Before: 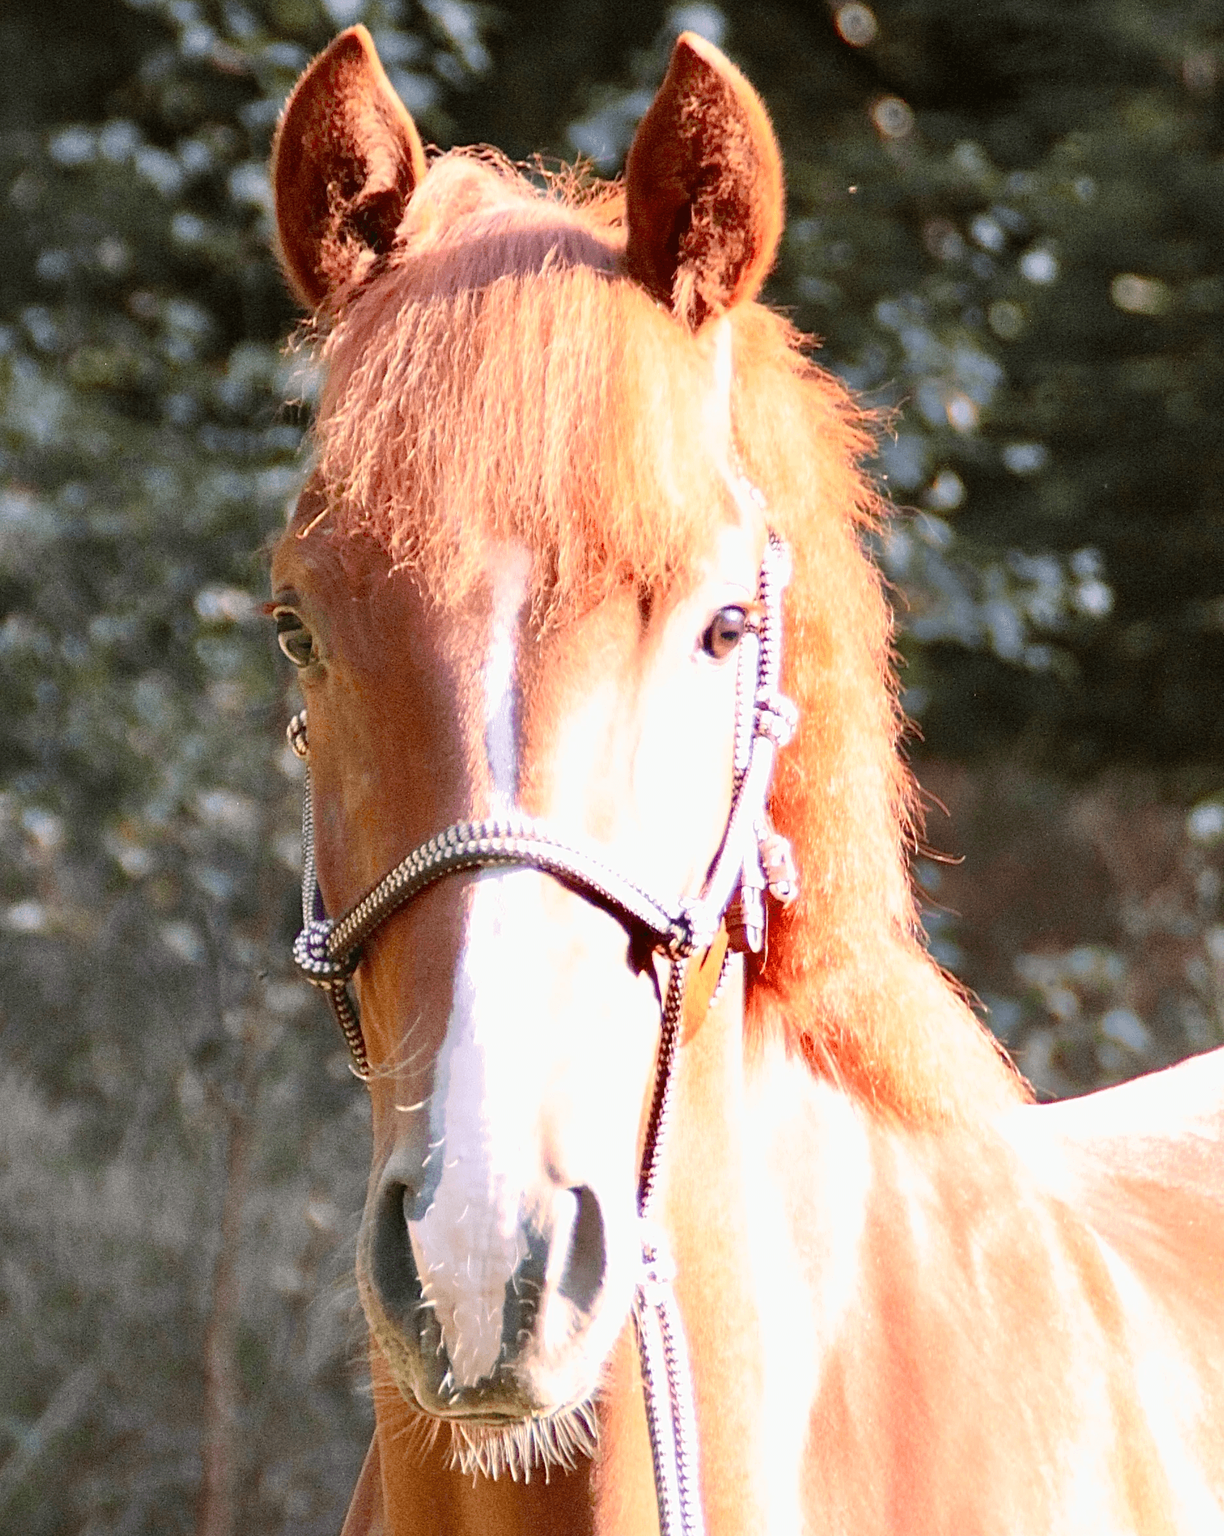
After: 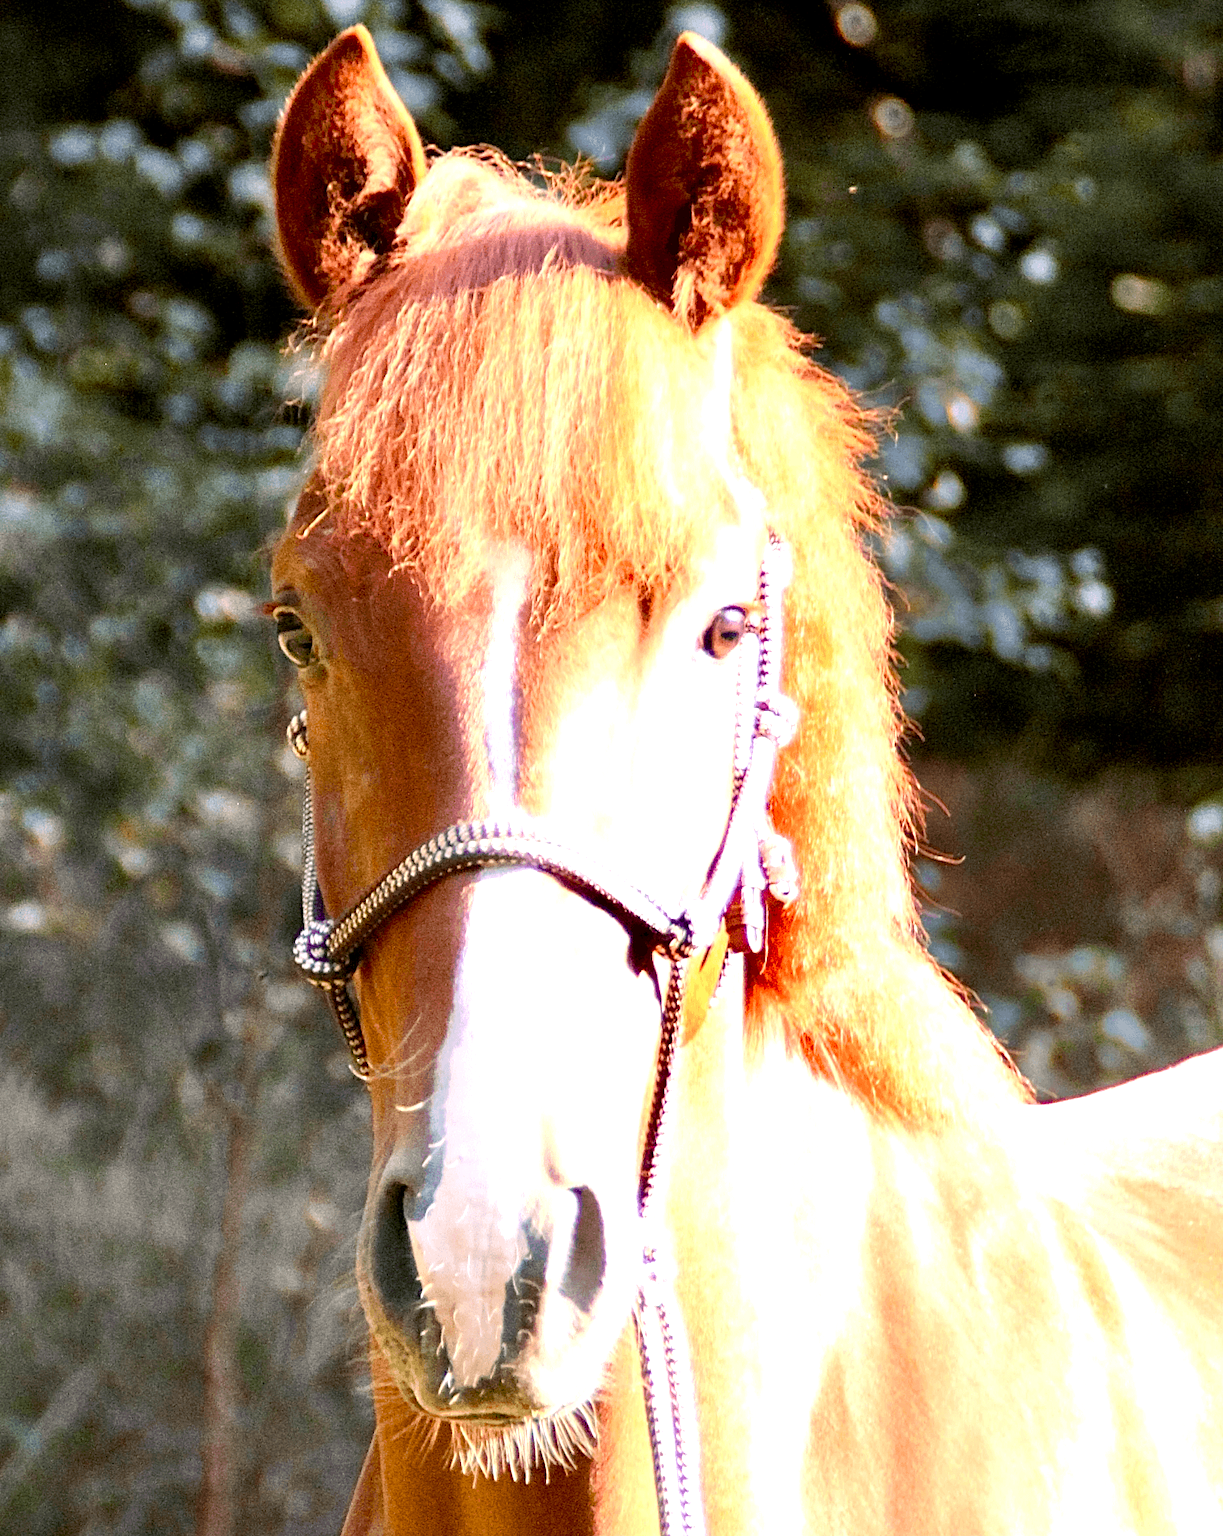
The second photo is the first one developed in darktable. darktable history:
exposure: black level correction 0.01, exposure 0.015 EV, compensate highlight preservation false
color balance rgb: highlights gain › luminance 7.317%, highlights gain › chroma 1.945%, highlights gain › hue 88.24°, linear chroma grading › global chroma 15.109%, perceptual saturation grading › global saturation -1.505%, perceptual saturation grading › highlights -6.958%, perceptual saturation grading › mid-tones 7.559%, perceptual saturation grading › shadows 3.195%, perceptual brilliance grading › highlights 9.854%, perceptual brilliance grading › mid-tones 5.786%, global vibrance 20%
